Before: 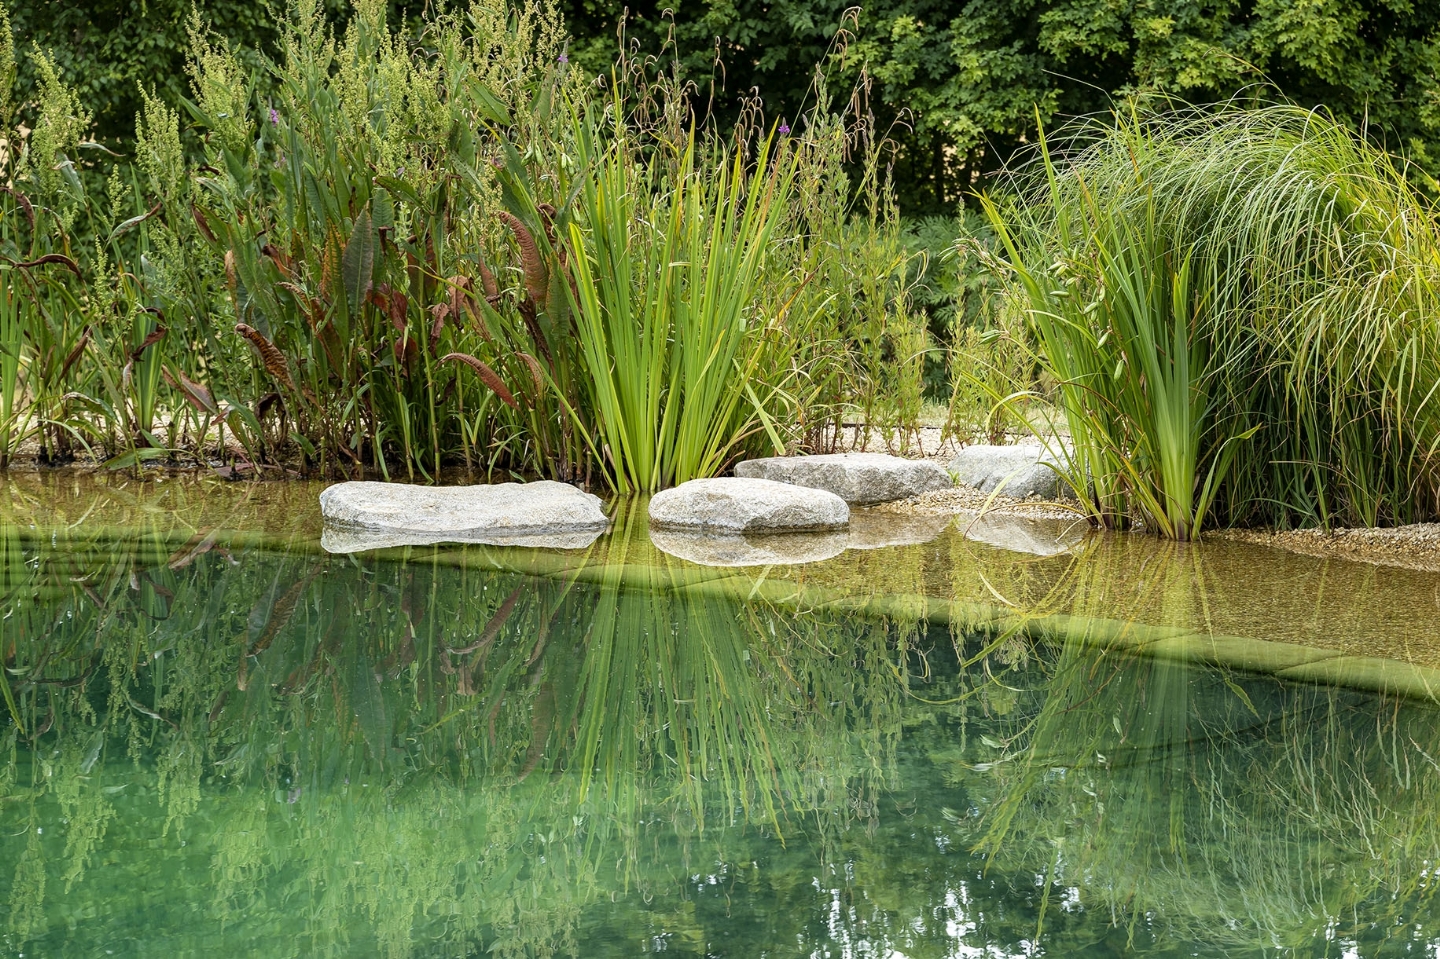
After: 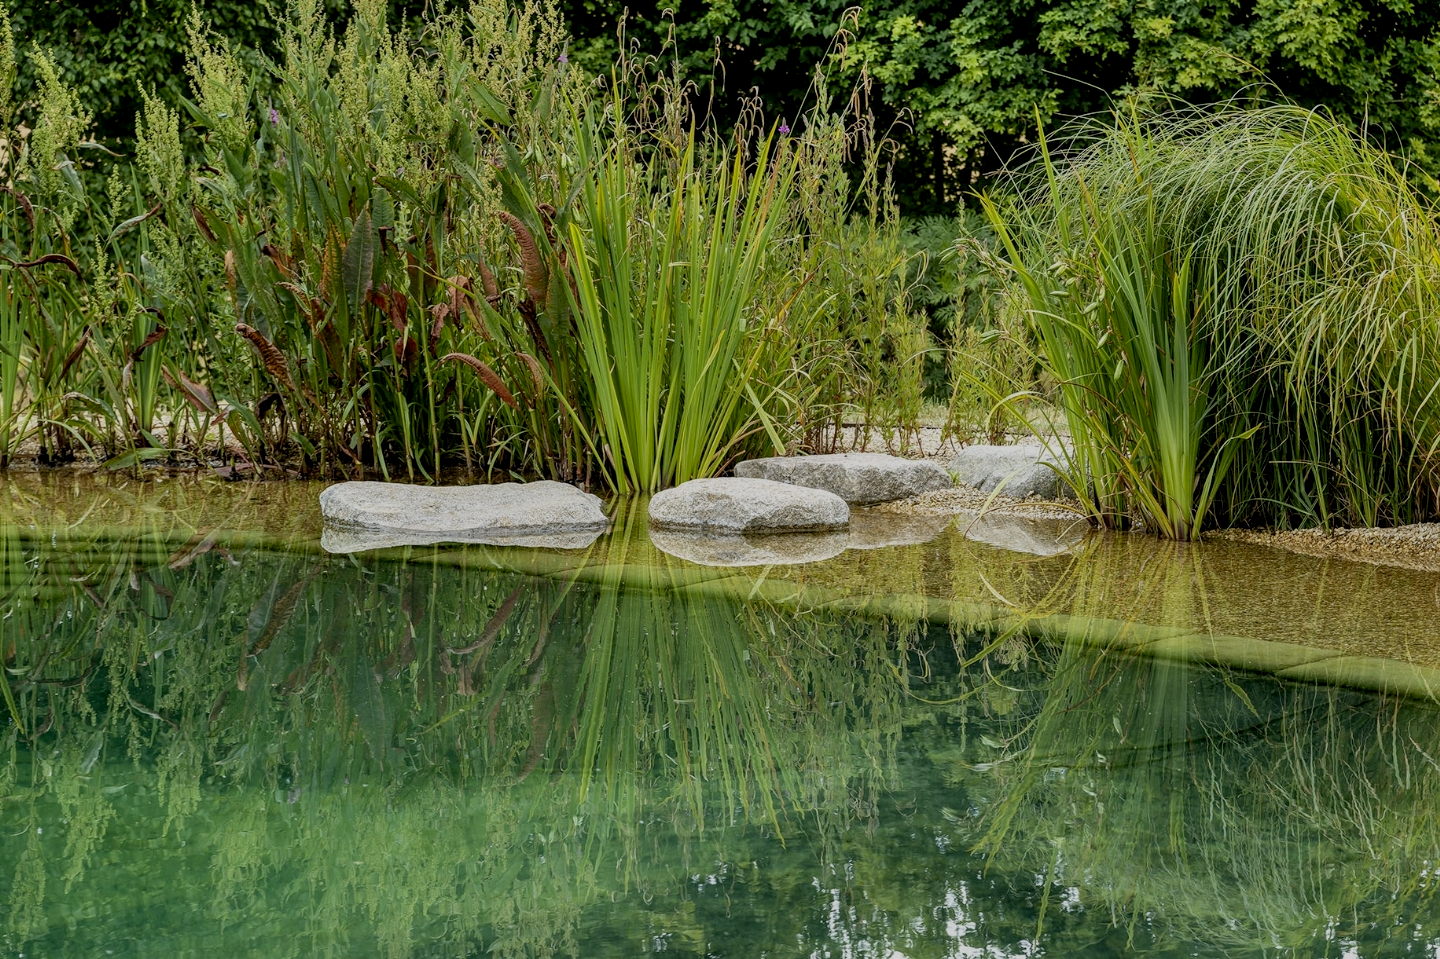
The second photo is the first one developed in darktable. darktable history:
local contrast: detail 109%
shadows and highlights: soften with gaussian
exposure: black level correction 0.009, exposure -0.629 EV, compensate highlight preservation false
